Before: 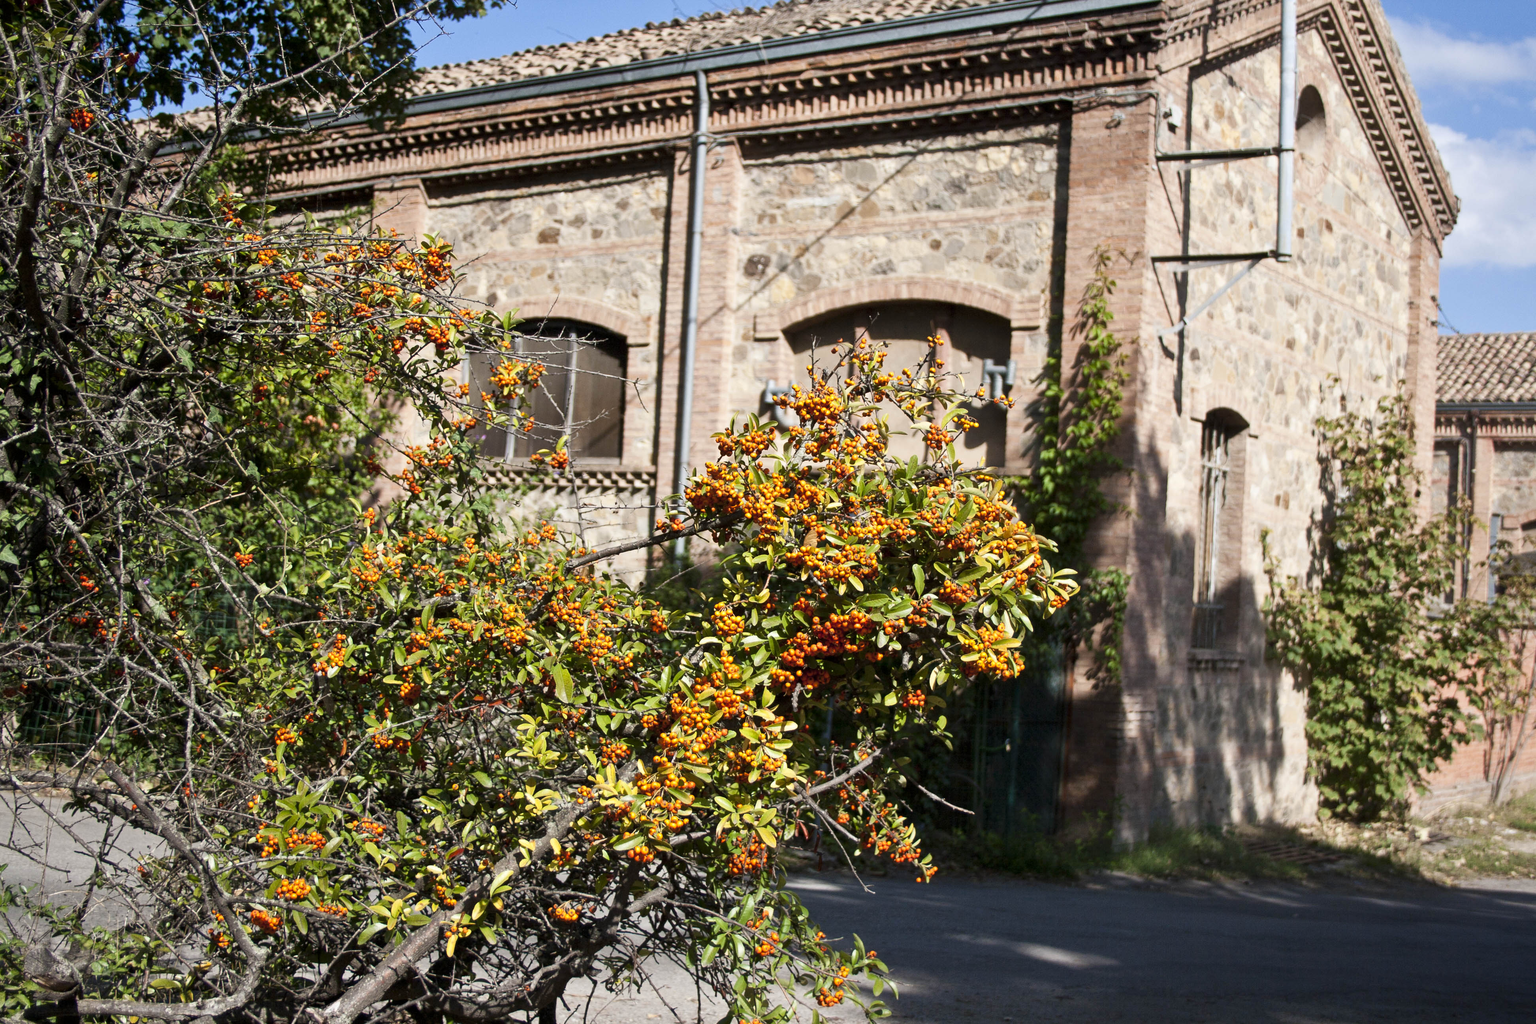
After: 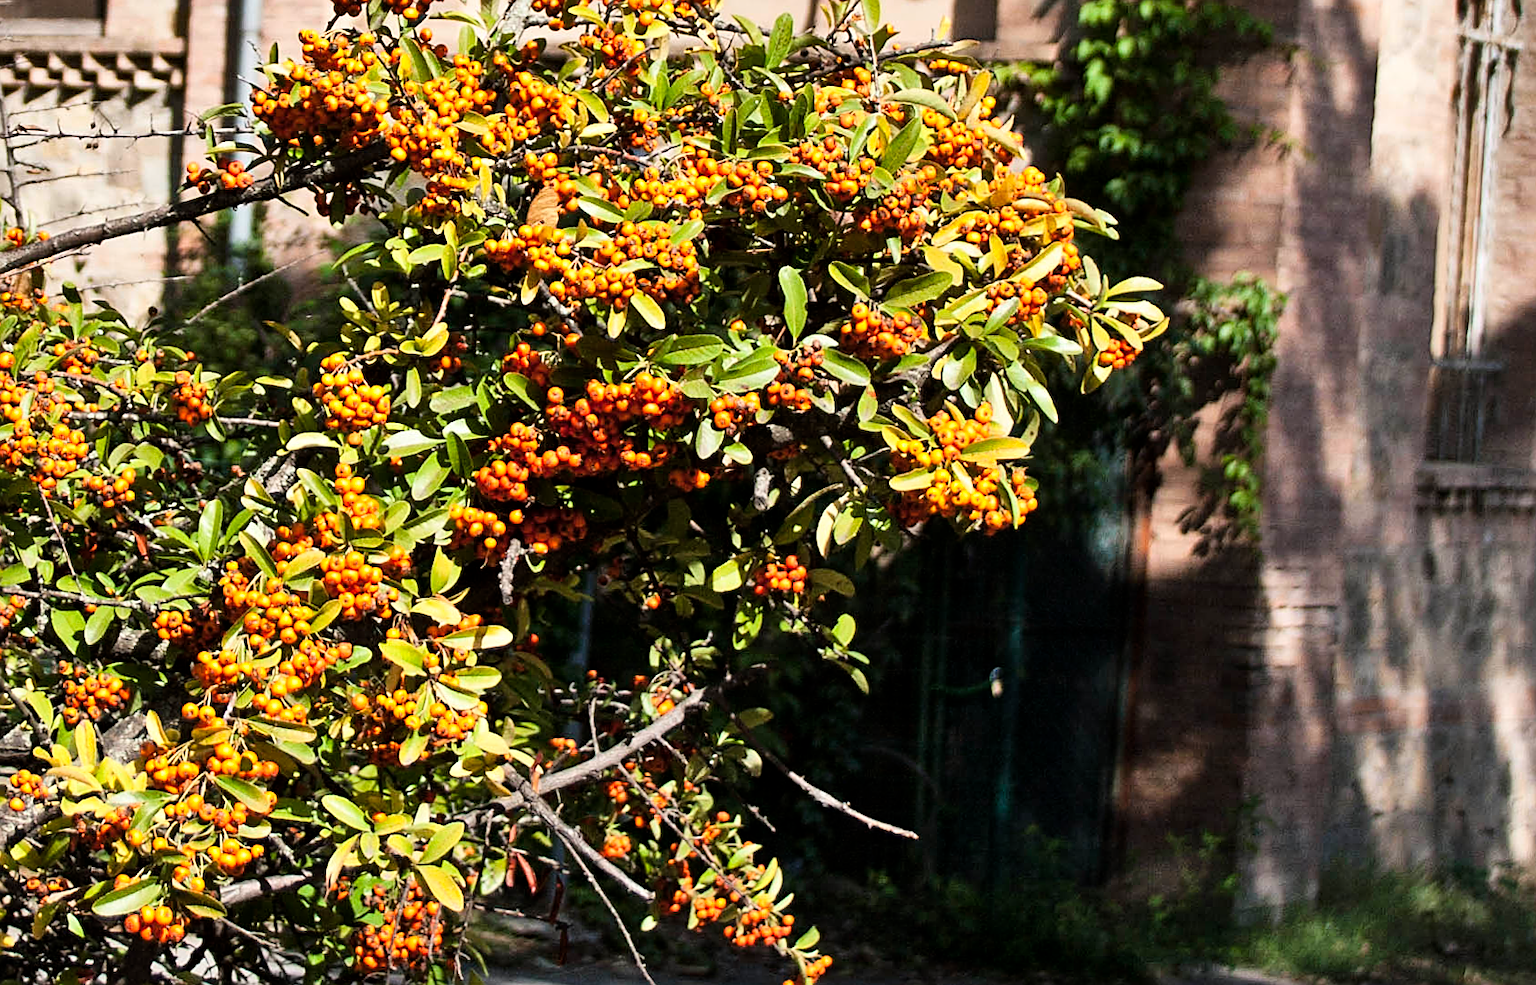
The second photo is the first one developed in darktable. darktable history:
crop: left 37.221%, top 45.169%, right 20.63%, bottom 13.777%
tone curve: curves: ch0 [(0, 0) (0.004, 0.001) (0.133, 0.112) (0.325, 0.362) (0.832, 0.893) (1, 1)], color space Lab, linked channels, preserve colors none
rotate and perspective: lens shift (vertical) 0.048, lens shift (horizontal) -0.024, automatic cropping off
shadows and highlights: shadows 24.5, highlights -78.15, soften with gaussian
sharpen: on, module defaults
white balance: emerald 1
